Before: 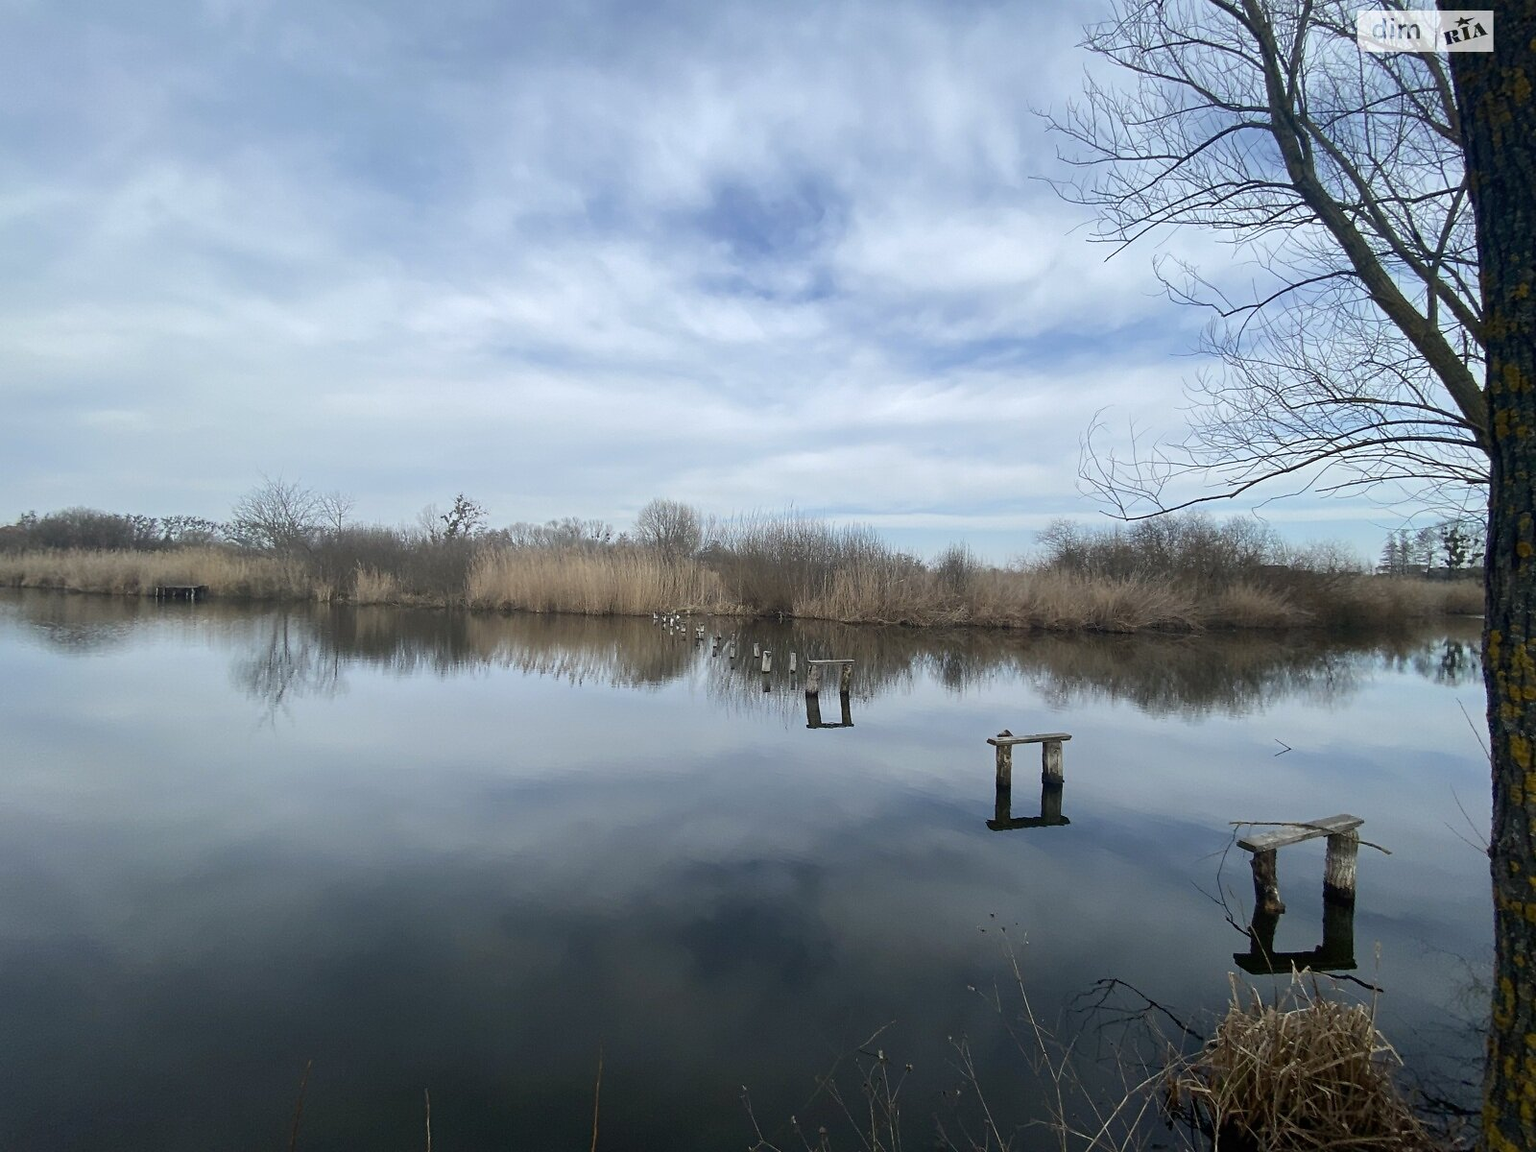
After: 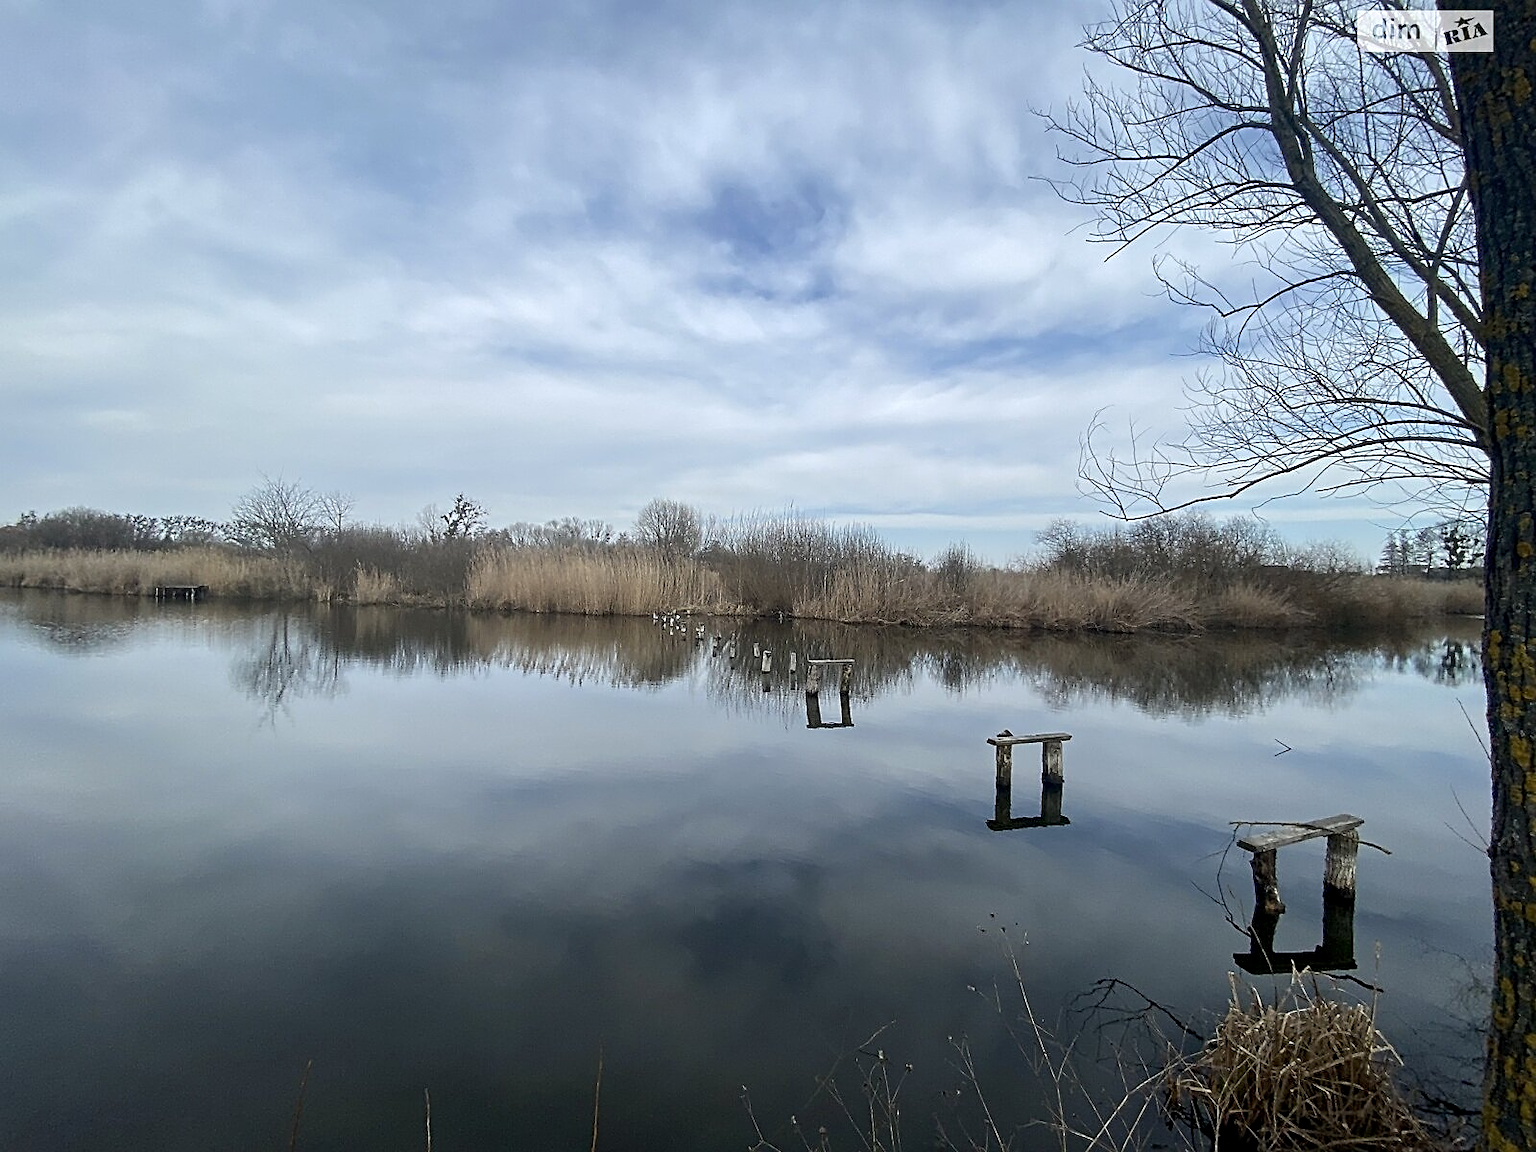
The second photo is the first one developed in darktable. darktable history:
contrast equalizer: octaves 7, y [[0.509, 0.514, 0.523, 0.542, 0.578, 0.603], [0.5 ×6], [0.509, 0.514, 0.523, 0.542, 0.578, 0.603], [0.001, 0.002, 0.003, 0.005, 0.01, 0.013], [0.001, 0.002, 0.003, 0.005, 0.01, 0.013]]
sharpen: radius 1.864, amount 0.398, threshold 1.271
tone equalizer: on, module defaults
